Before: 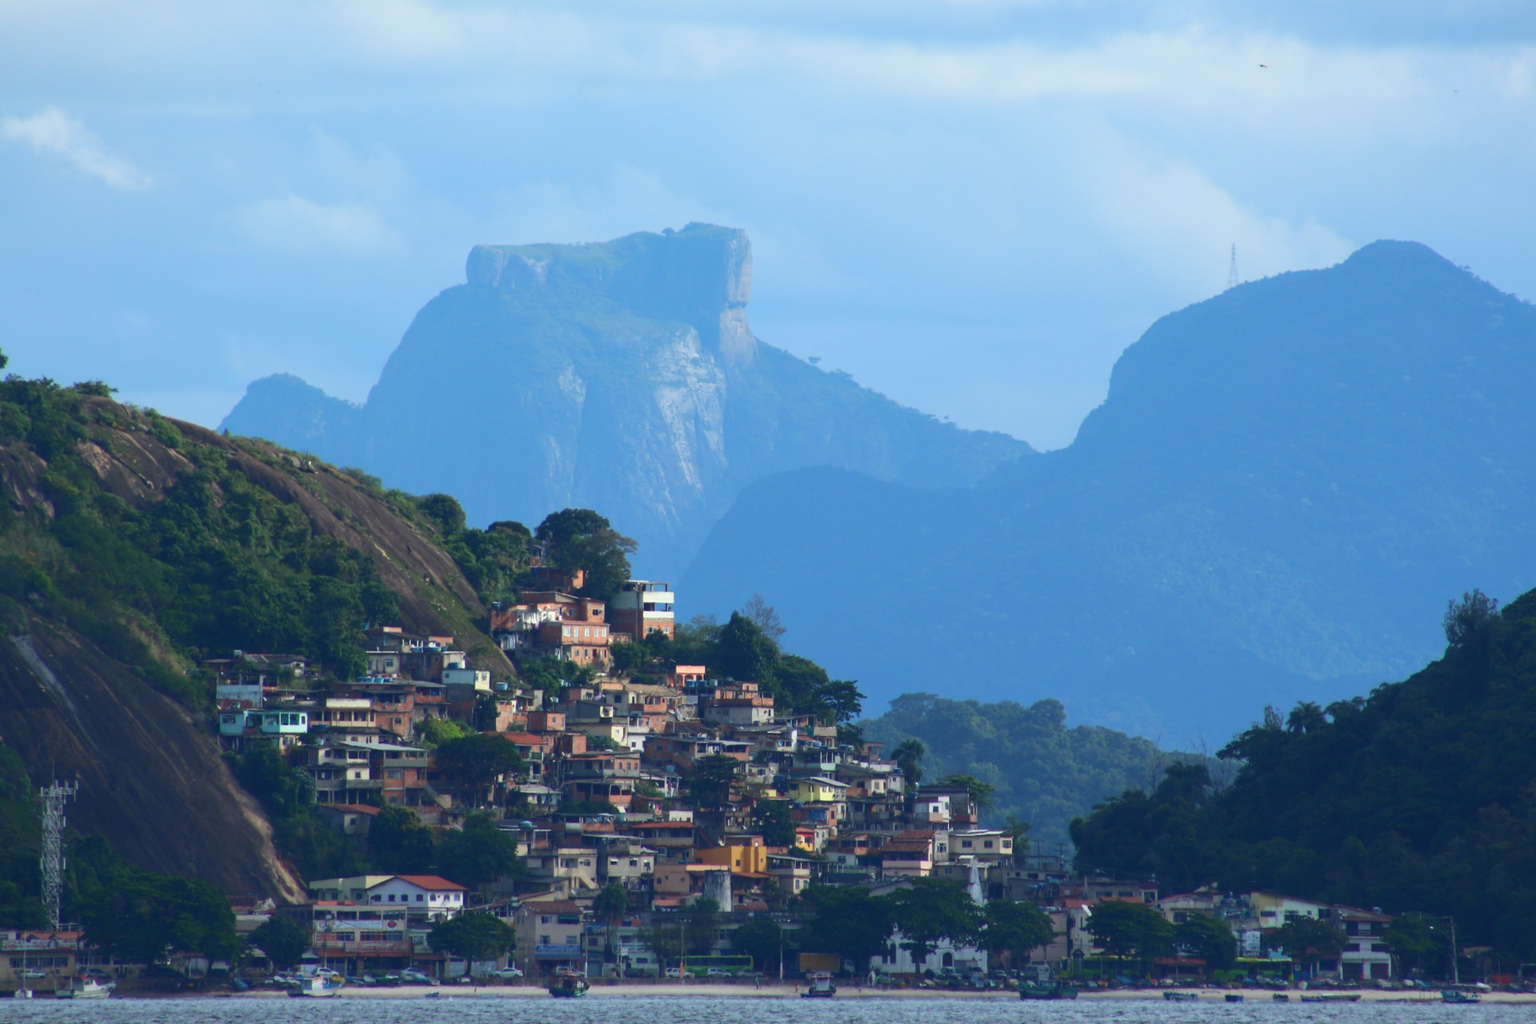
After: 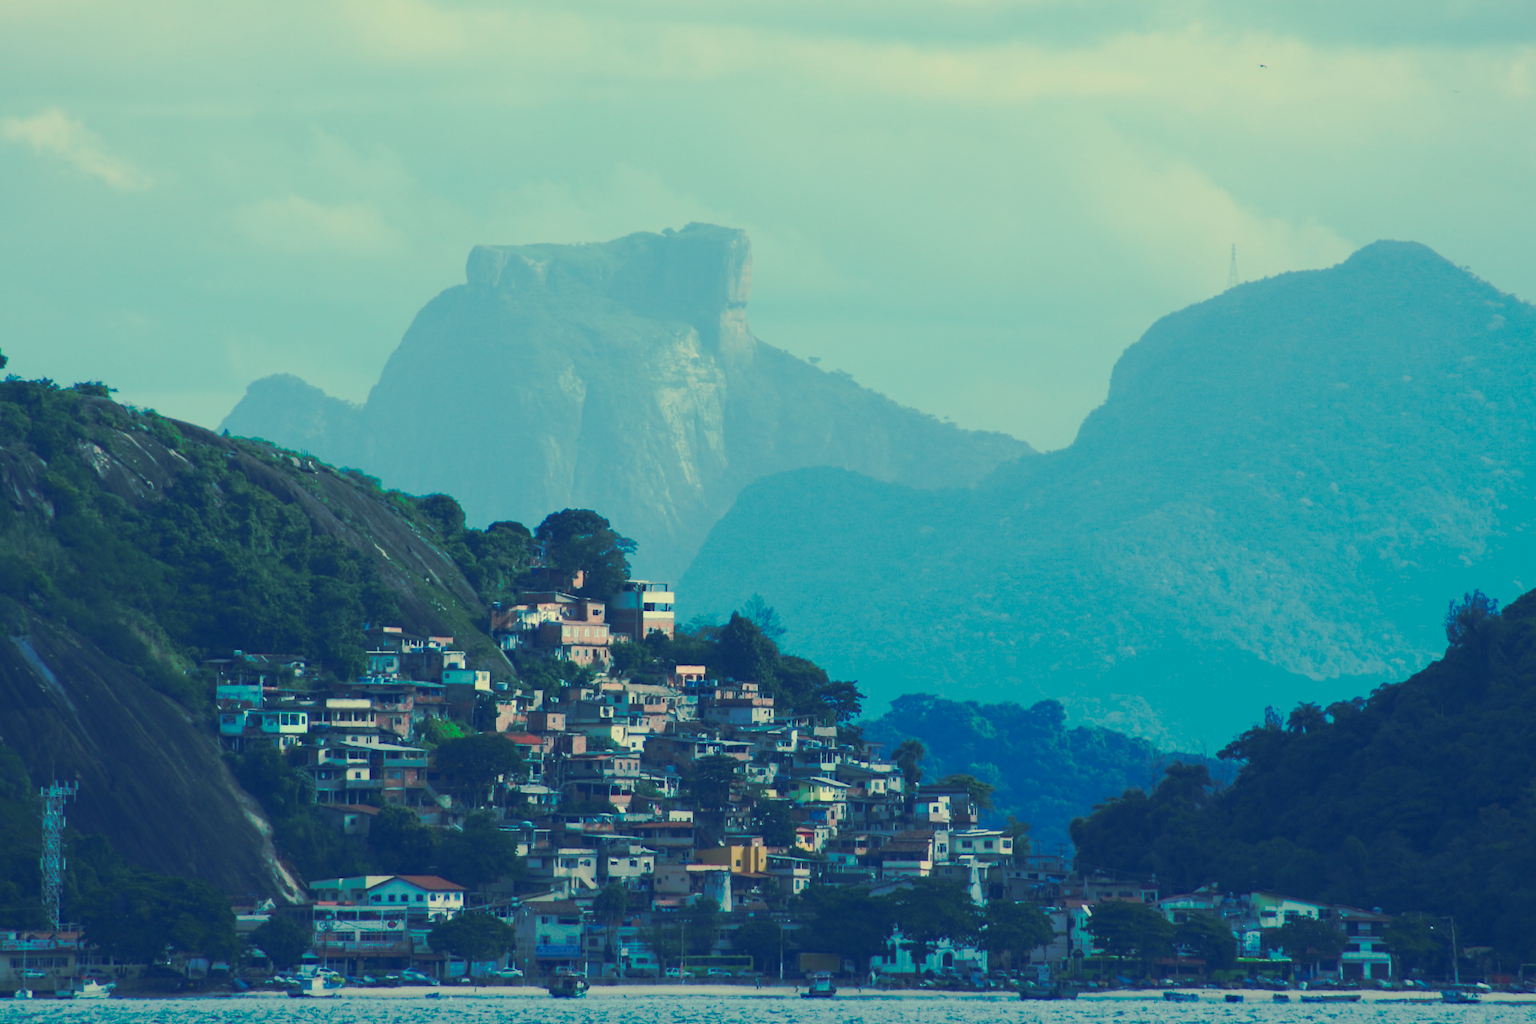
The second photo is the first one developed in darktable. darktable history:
tone curve: curves: ch0 [(0, 0) (0.003, 0.002) (0.011, 0.01) (0.025, 0.022) (0.044, 0.039) (0.069, 0.061) (0.1, 0.088) (0.136, 0.12) (0.177, 0.157) (0.224, 0.199) (0.277, 0.245) (0.335, 0.297) (0.399, 0.353) (0.468, 0.414) (0.543, 0.563) (0.623, 0.64) (0.709, 0.722) (0.801, 0.809) (0.898, 0.902) (1, 1)], preserve colors none
color look up table: target L [90.56, 88.91, 86.66, 78.57, 80.76, 79.38, 74.42, 70.8, 69.19, 59.59, 54.8, 52.16, 44.59, 15.53, 200, 85.33, 83.56, 76.02, 67.38, 61.49, 62.55, 59.82, 50.15, 41.02, 42.34, 17.25, 12.32, 75.58, 69.91, 68.55, 67.92, 61.81, 58.04, 51.35, 54.74, 43.58, 47.26, 39.12, 39.73, 29.3, 27.44, 21.74, 16.71, 13.31, 8.047, 79.45, 73.93, 60.1, 33.51], target a [-9.159, -14.89, -24.57, -60.16, -72.82, -55.94, -64.43, -33.86, -13.37, -43.55, -42.77, -25.2, -30.34, -9.871, 0, 2.043, -8.295, 16.05, 37.8, 35.76, 1.101, 12.18, 73.5, 44.48, -7.95, 2.588, 26.93, 16.51, 13.99, -17.92, 38.92, 57.23, 30.12, 78.65, -8.208, 68.9, -11.78, 65.77, -12.48, 47.61, 47.8, 44.49, 41.62, 22.93, 9.146, -54.74, -11.77, -35.28, -4.775], target b [39.32, 24.22, 52.4, 25.19, 71.53, 17.09, 50.11, 8.619, 38.79, 9.456, 47.33, 14.07, -2.771, -6.724, 0, 21.77, 78.13, 23.95, 12.3, 55.25, 14.81, 54.77, 16.68, 11.79, 36.63, 4.545, -11.74, 10.33, -1.439, -5.302, 0.729, -14.99, -20.37, -14.97, -14.7, -43.93, -38.64, -45.32, -10.35, -24.95, -48.95, -78.82, -68.26, -42.39, -18.95, 8.815, 7.147, -11.04, -35.36], num patches 49
